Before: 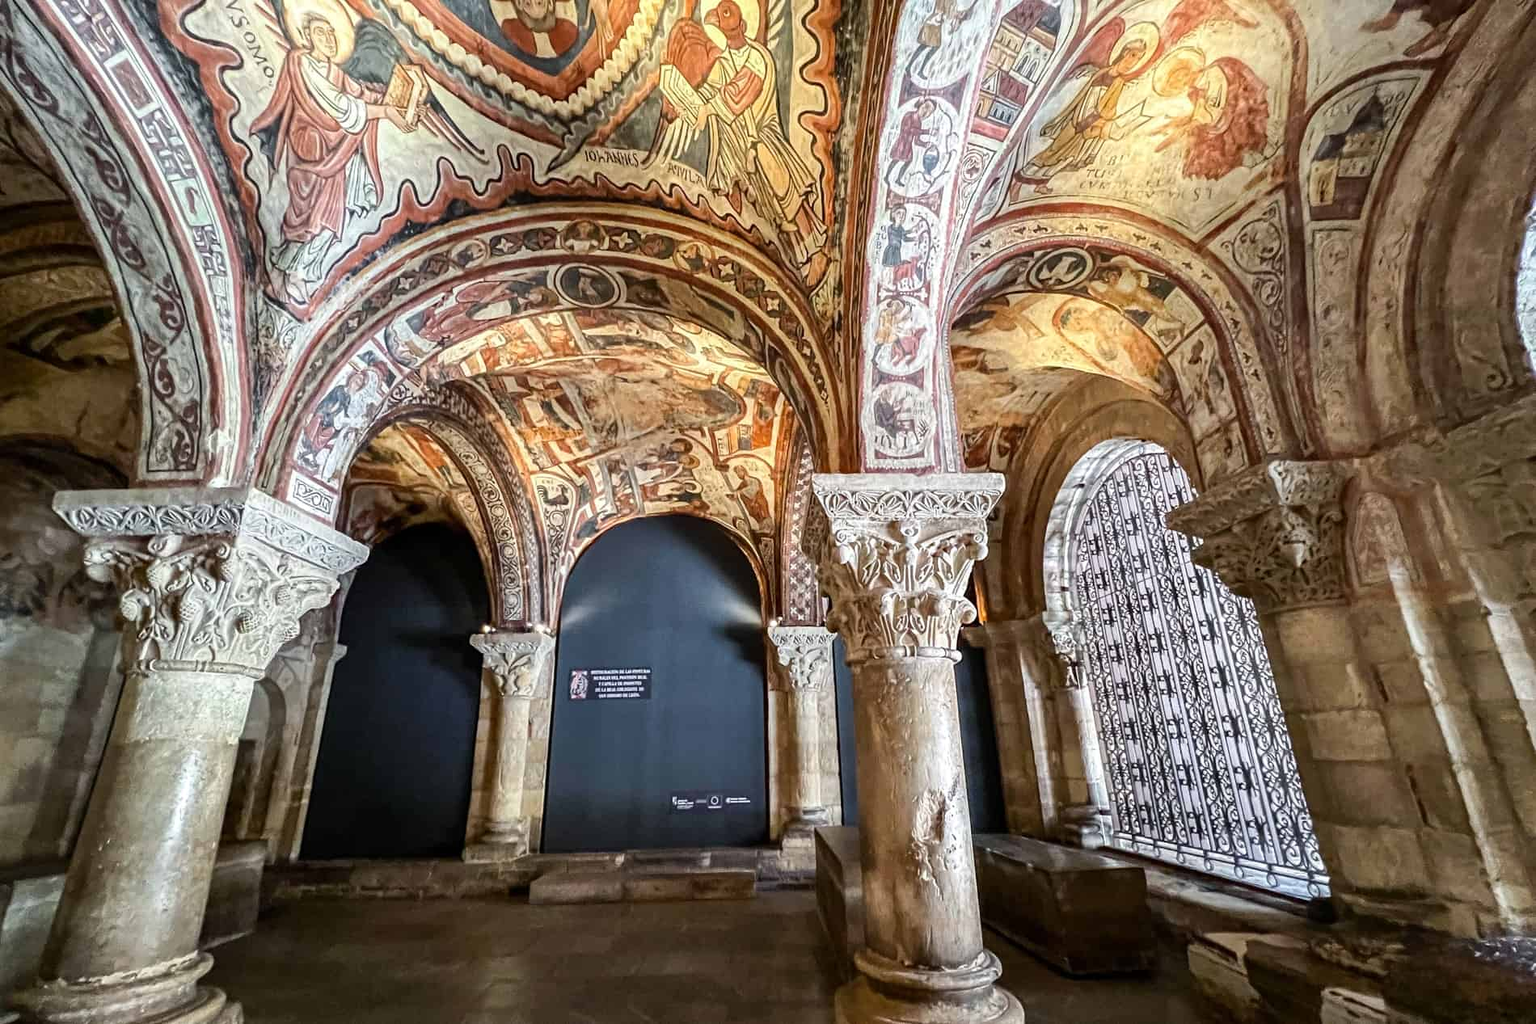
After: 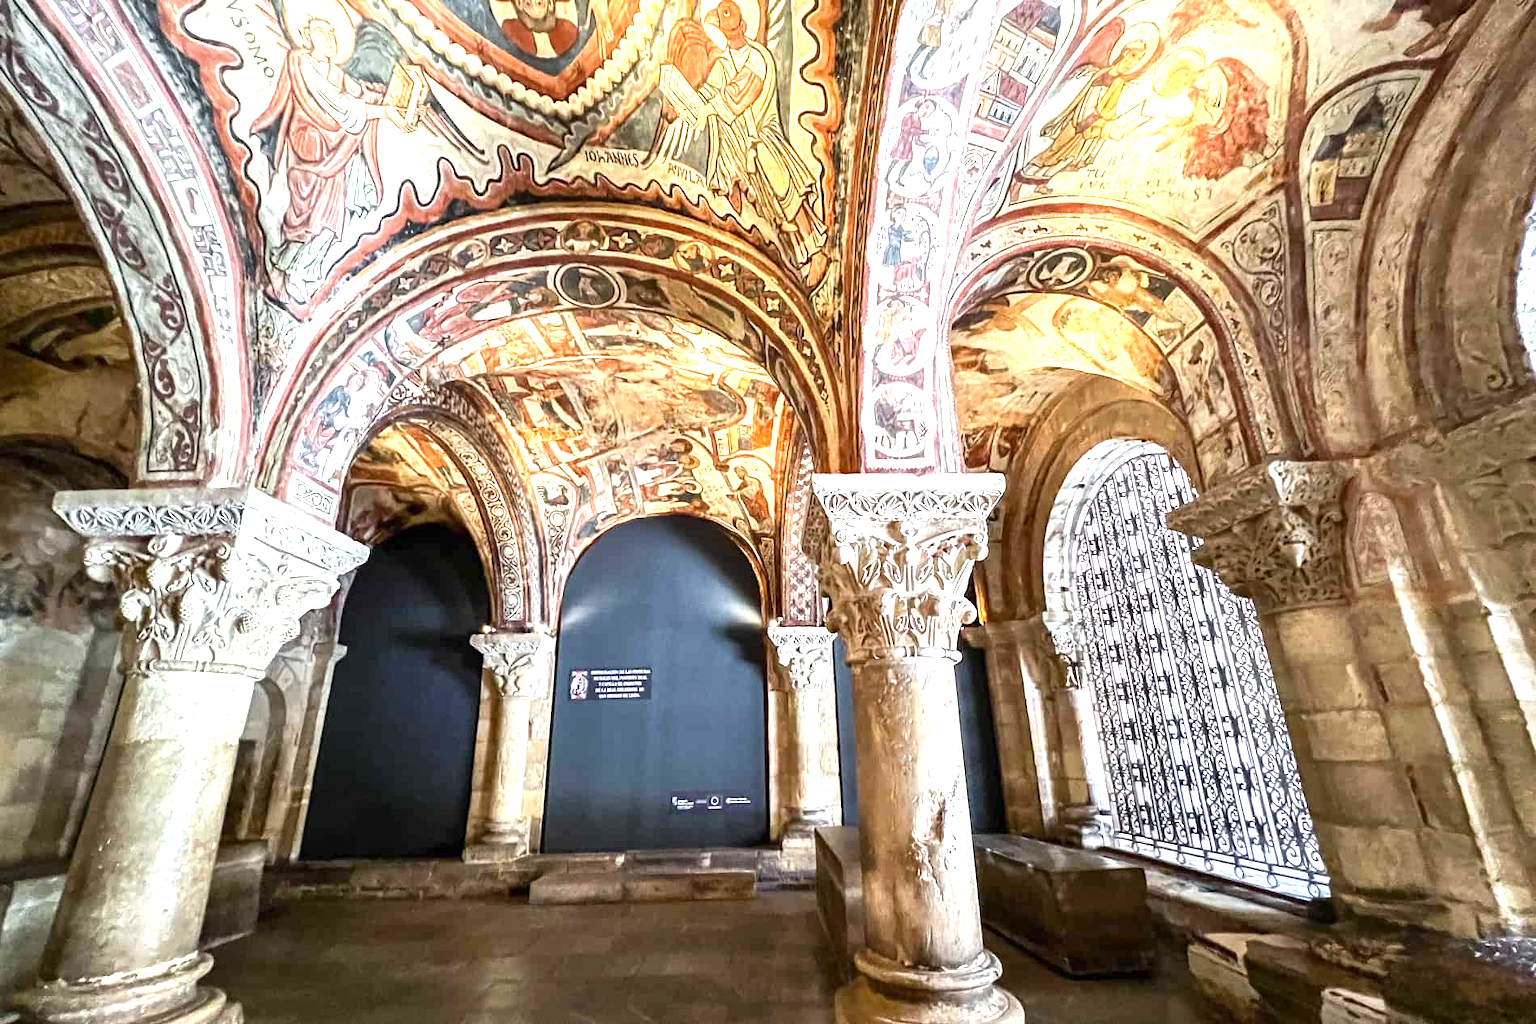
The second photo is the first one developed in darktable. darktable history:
exposure: exposure 1.094 EV, compensate exposure bias true, compensate highlight preservation false
